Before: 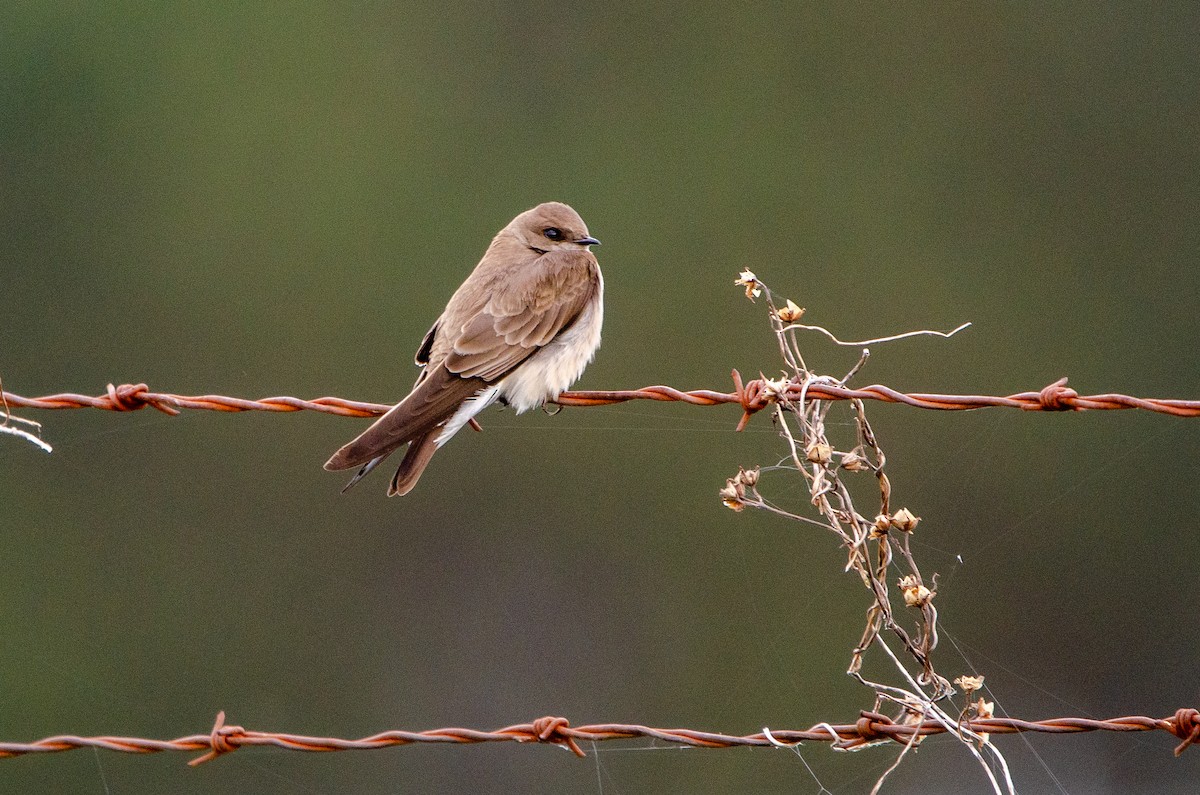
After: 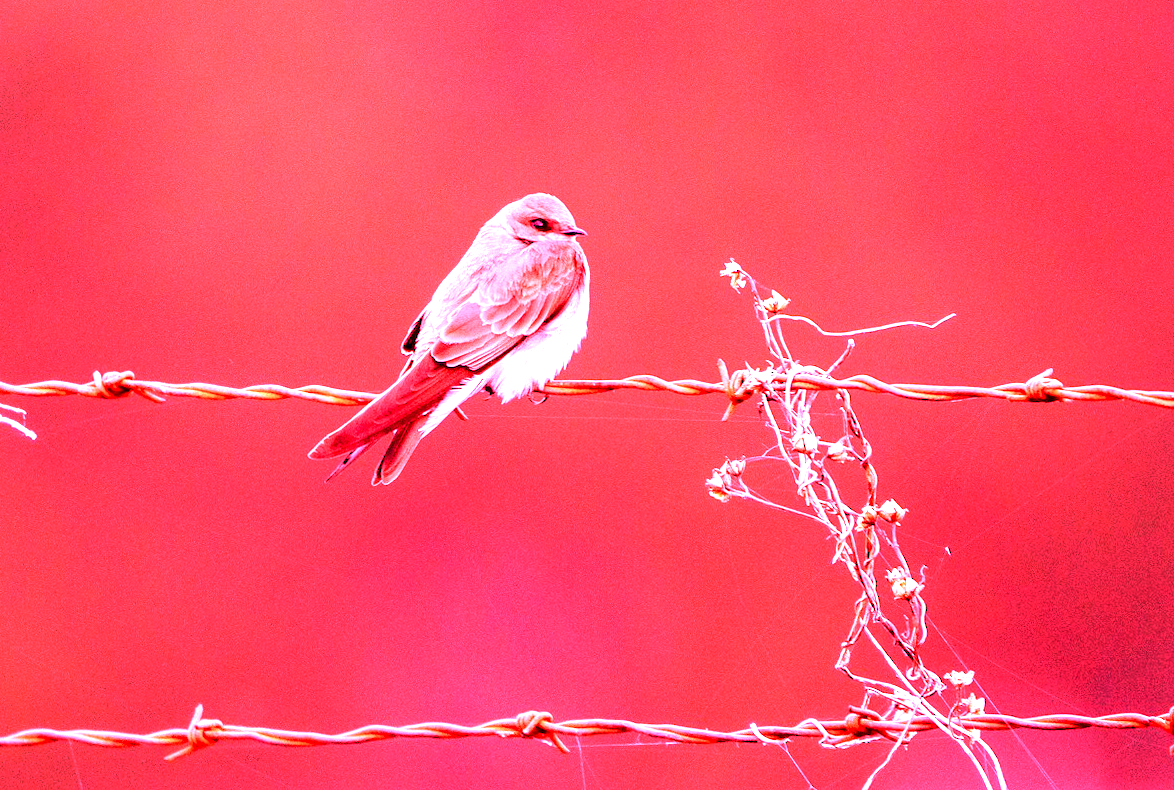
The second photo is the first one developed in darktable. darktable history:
rotate and perspective: rotation 0.226°, lens shift (vertical) -0.042, crop left 0.023, crop right 0.982, crop top 0.006, crop bottom 0.994
contrast brightness saturation: brightness -0.09
white balance: red 4.26, blue 1.802
